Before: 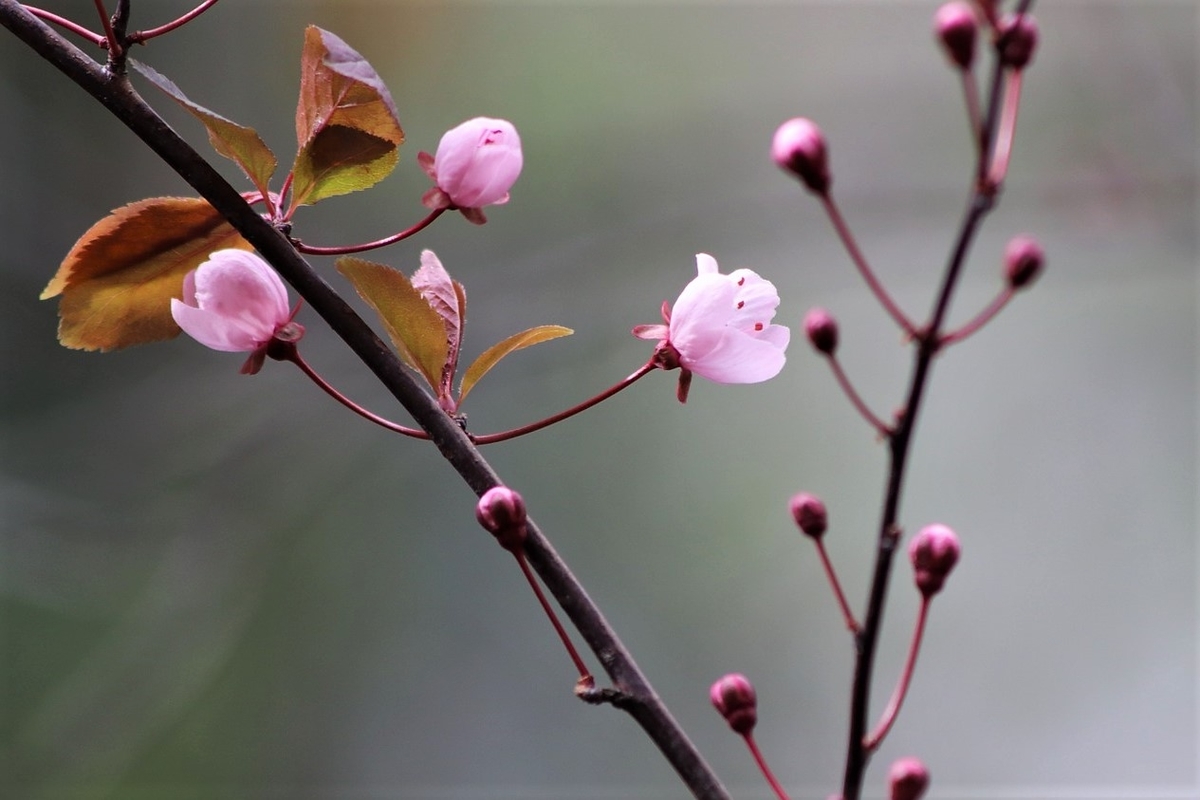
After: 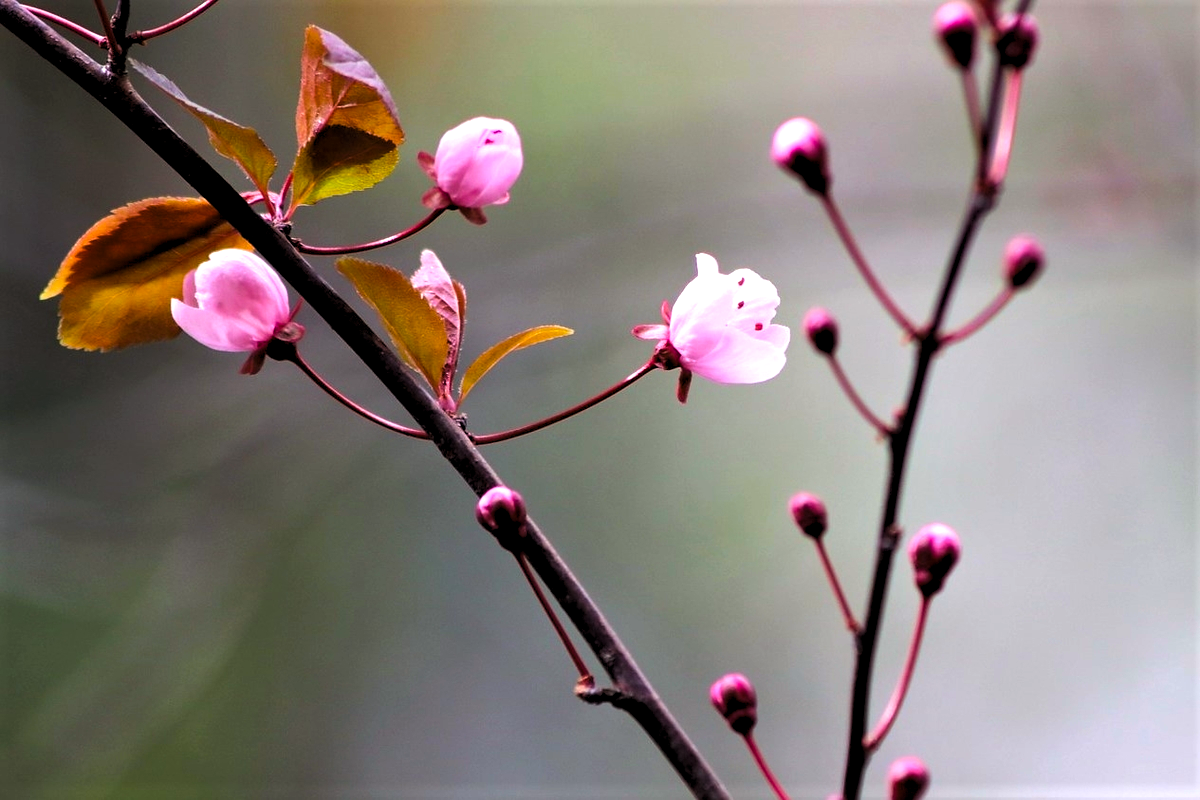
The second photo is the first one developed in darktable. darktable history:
color balance rgb: shadows lift › hue 85.2°, power › luminance 1.15%, power › chroma 0.392%, power › hue 35.79°, linear chroma grading › global chroma 15.347%, perceptual saturation grading › global saturation 19.363%, perceptual brilliance grading › highlights 9.827%, perceptual brilliance grading › mid-tones 5.794%, global vibrance 20%
levels: levels [0.062, 0.494, 0.925]
